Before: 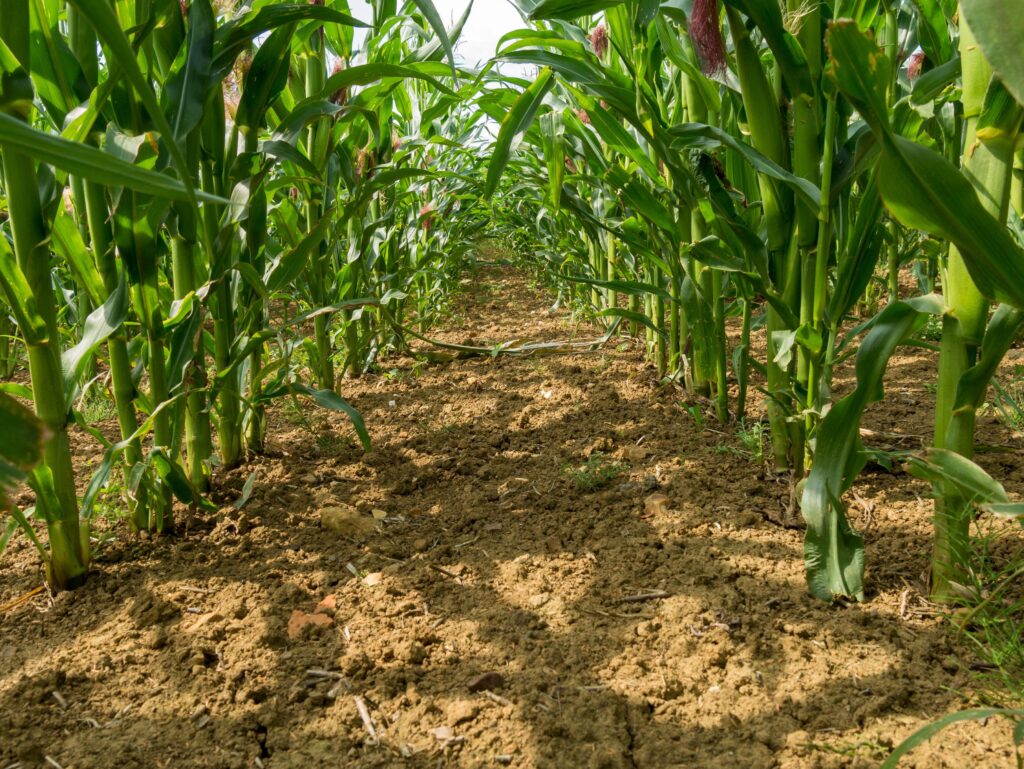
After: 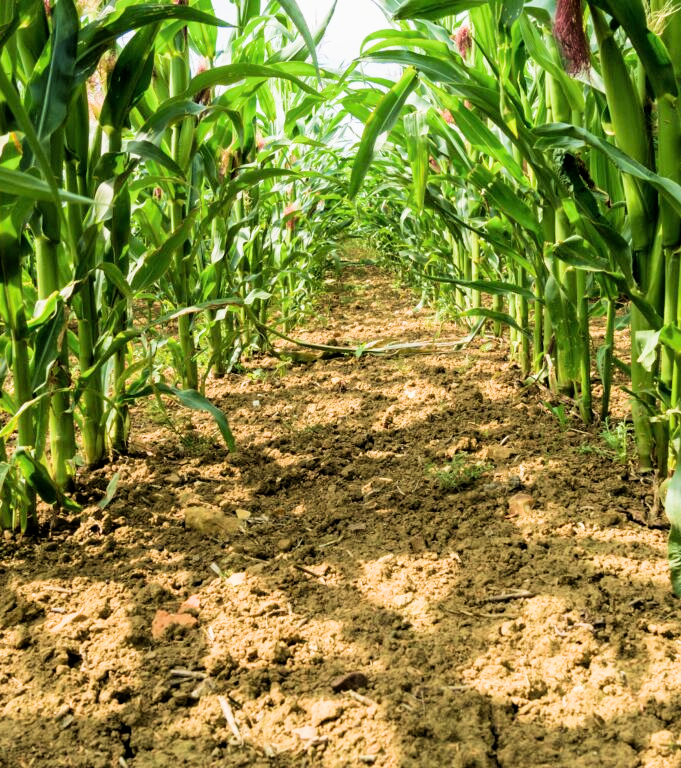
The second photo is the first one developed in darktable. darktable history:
velvia: on, module defaults
crop and rotate: left 13.364%, right 20.038%
exposure: black level correction 0, exposure 1 EV, compensate highlight preservation false
filmic rgb: black relative exposure -5.07 EV, white relative exposure 3.97 EV, hardness 2.91, contrast 1.299, highlights saturation mix -30.14%
